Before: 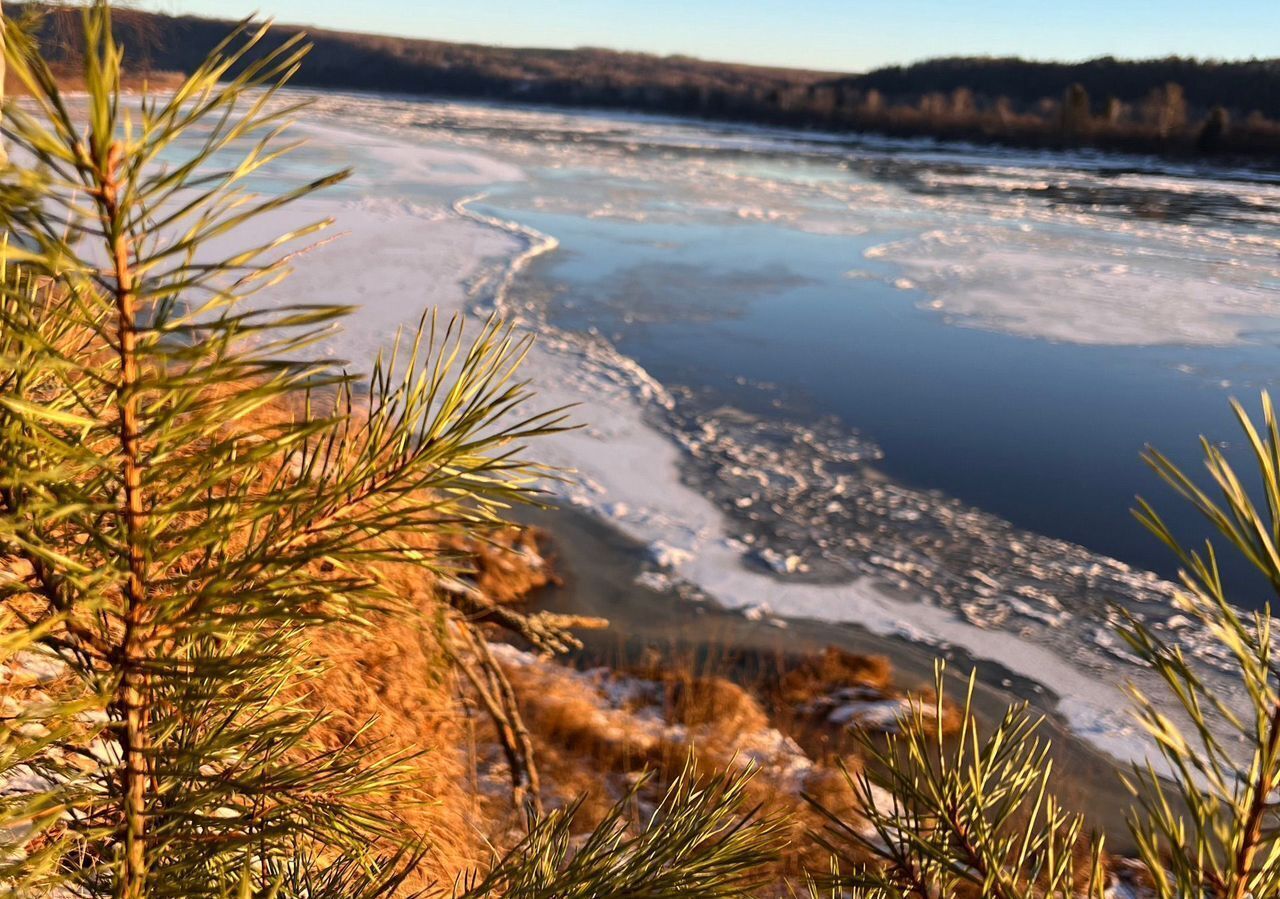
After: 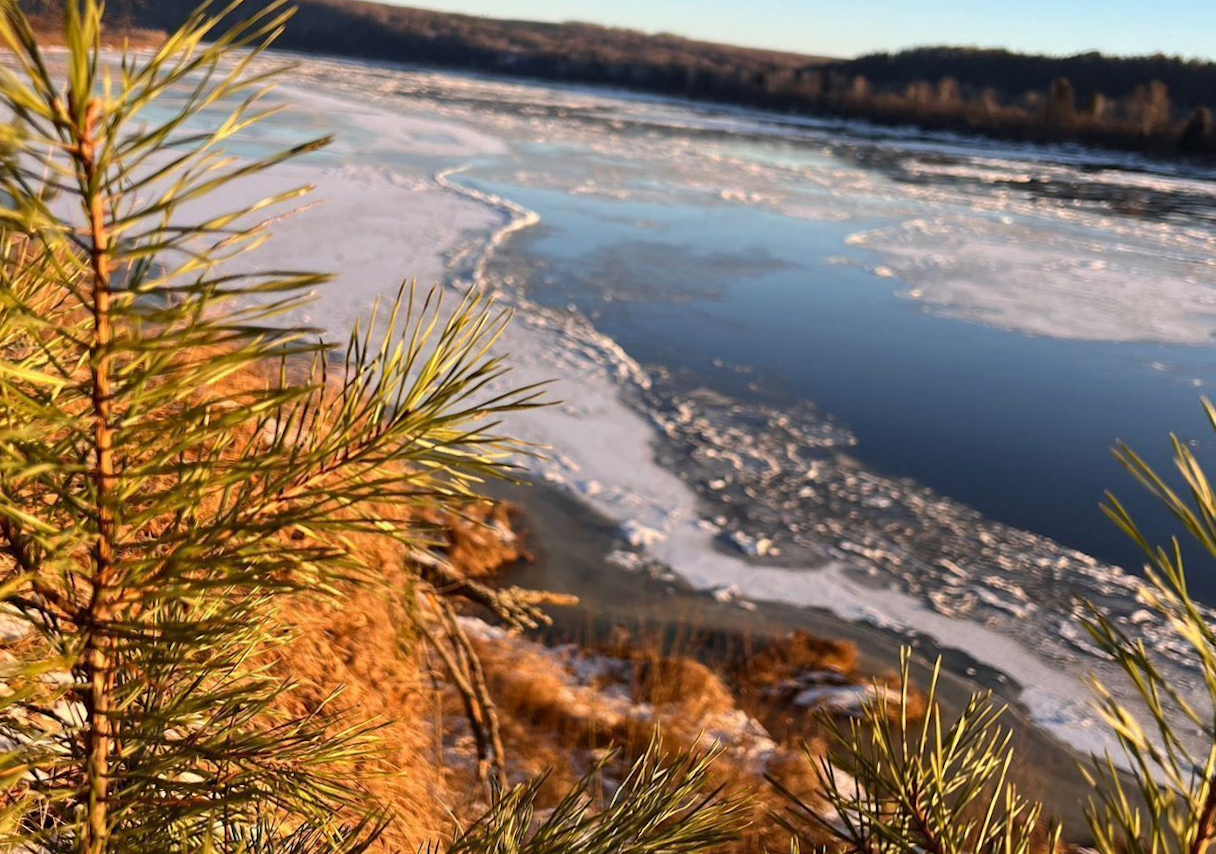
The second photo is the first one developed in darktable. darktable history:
crop and rotate: angle -1.69°
white balance: emerald 1
rotate and perspective: rotation 0.174°, lens shift (vertical) 0.013, lens shift (horizontal) 0.019, shear 0.001, automatic cropping original format, crop left 0.007, crop right 0.991, crop top 0.016, crop bottom 0.997
